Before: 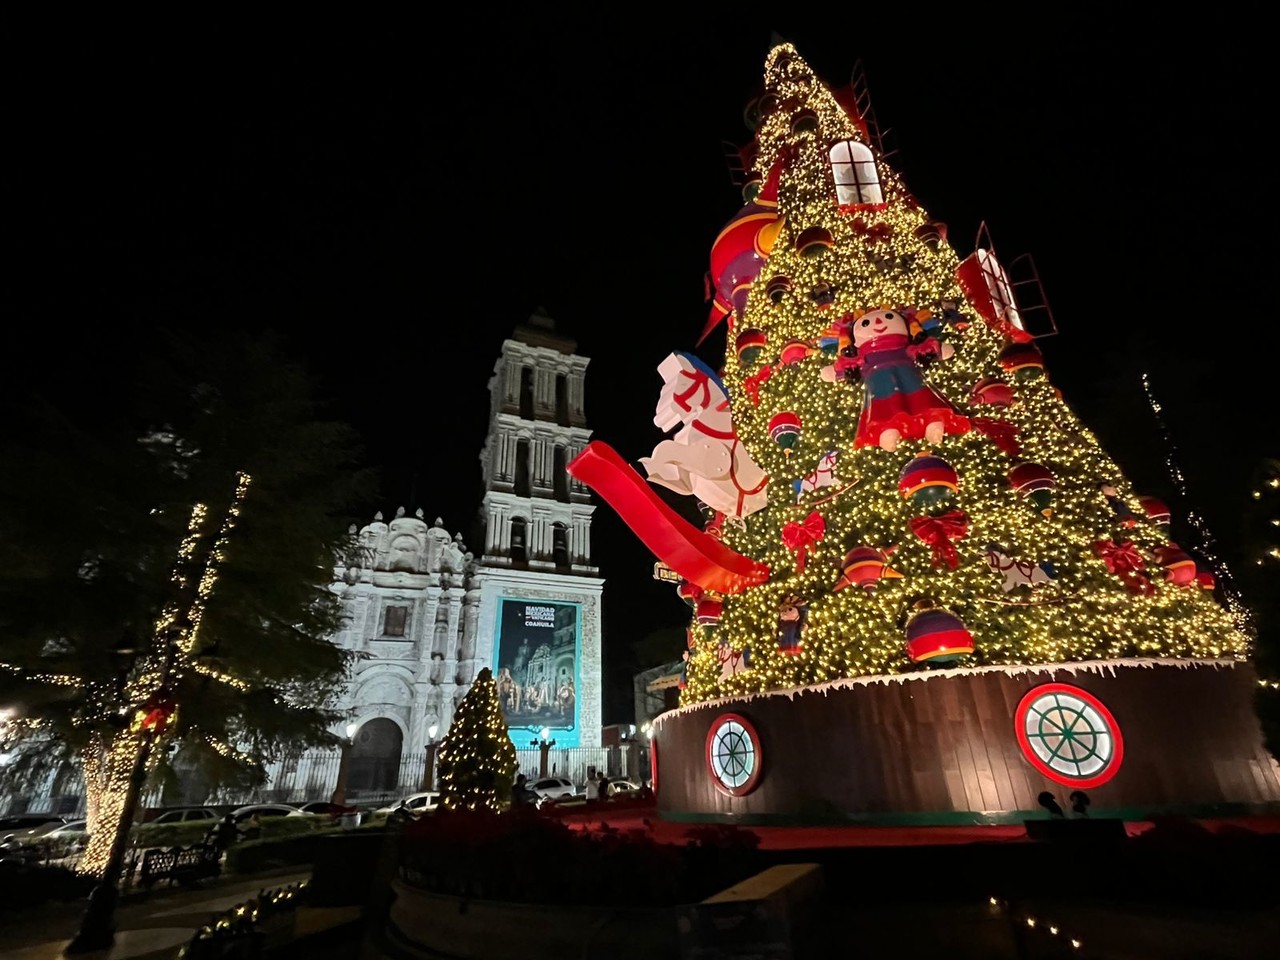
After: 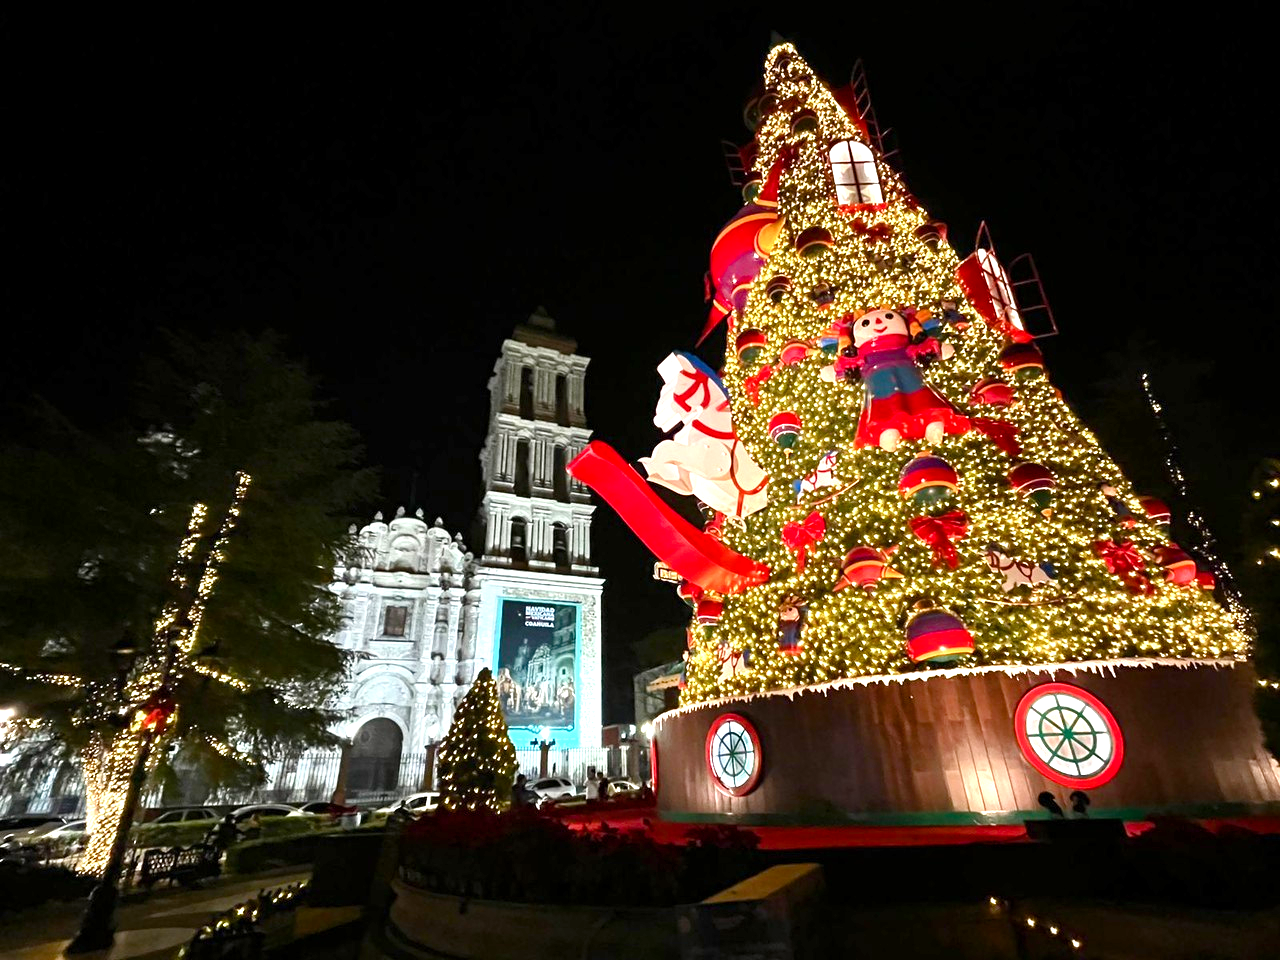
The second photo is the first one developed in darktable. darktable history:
exposure: exposure 1.15 EV, compensate highlight preservation false
color balance rgb: perceptual saturation grading › global saturation 20%, perceptual saturation grading › highlights -25%, perceptual saturation grading › shadows 25%
